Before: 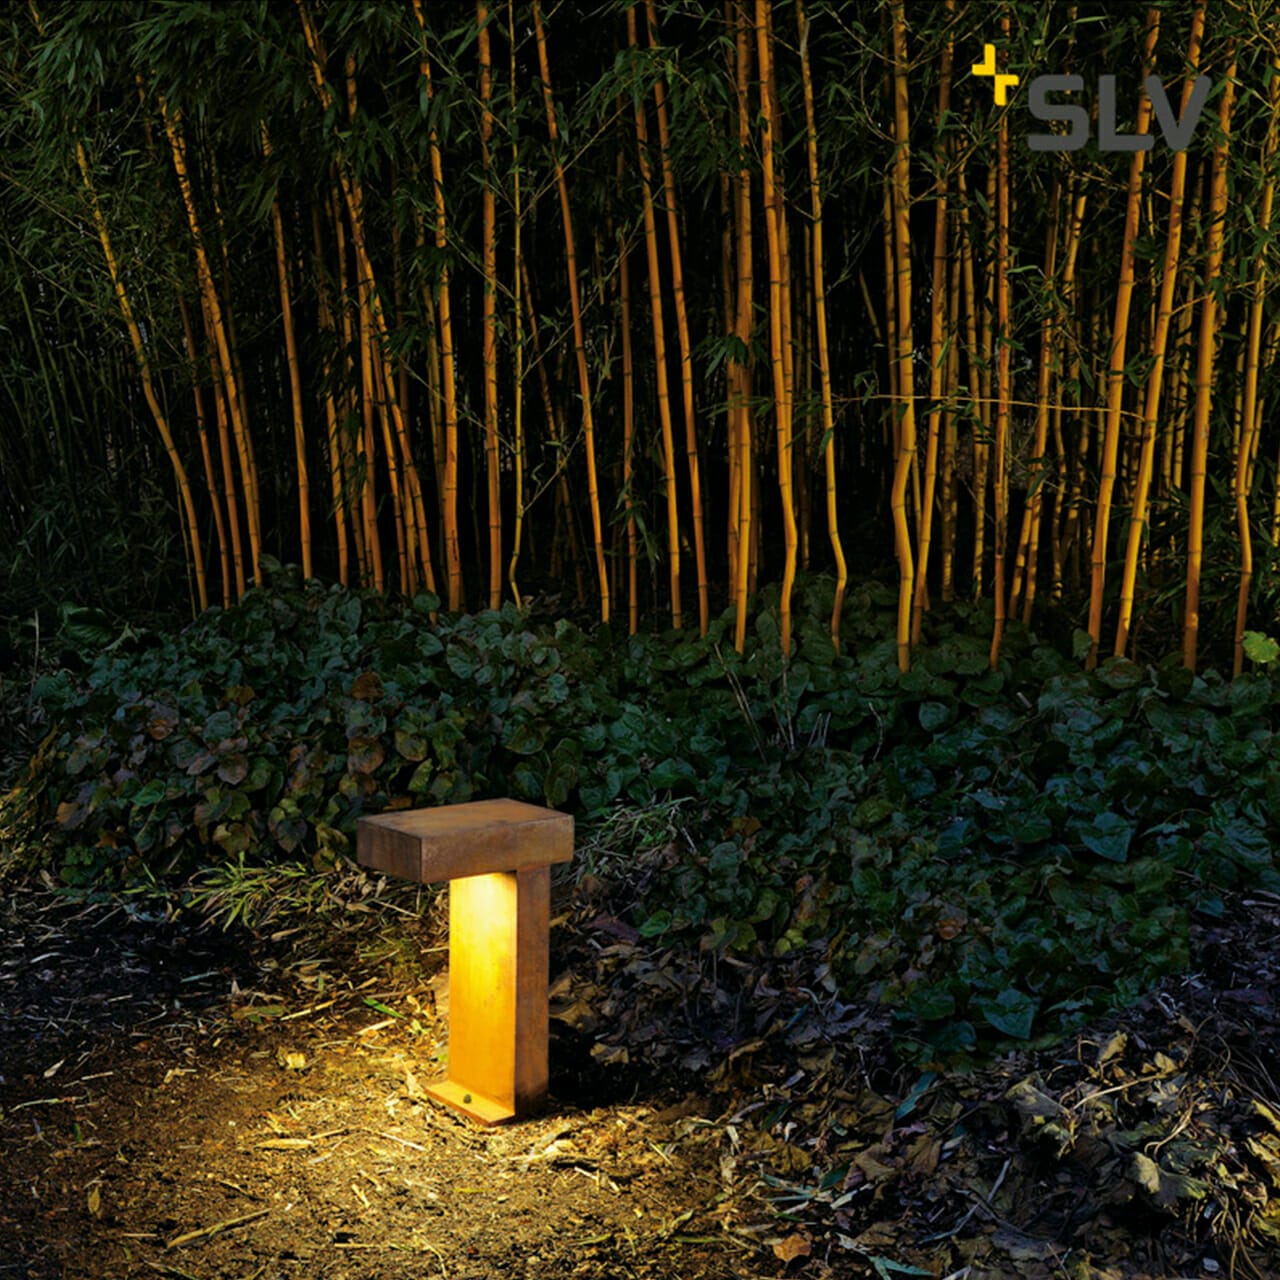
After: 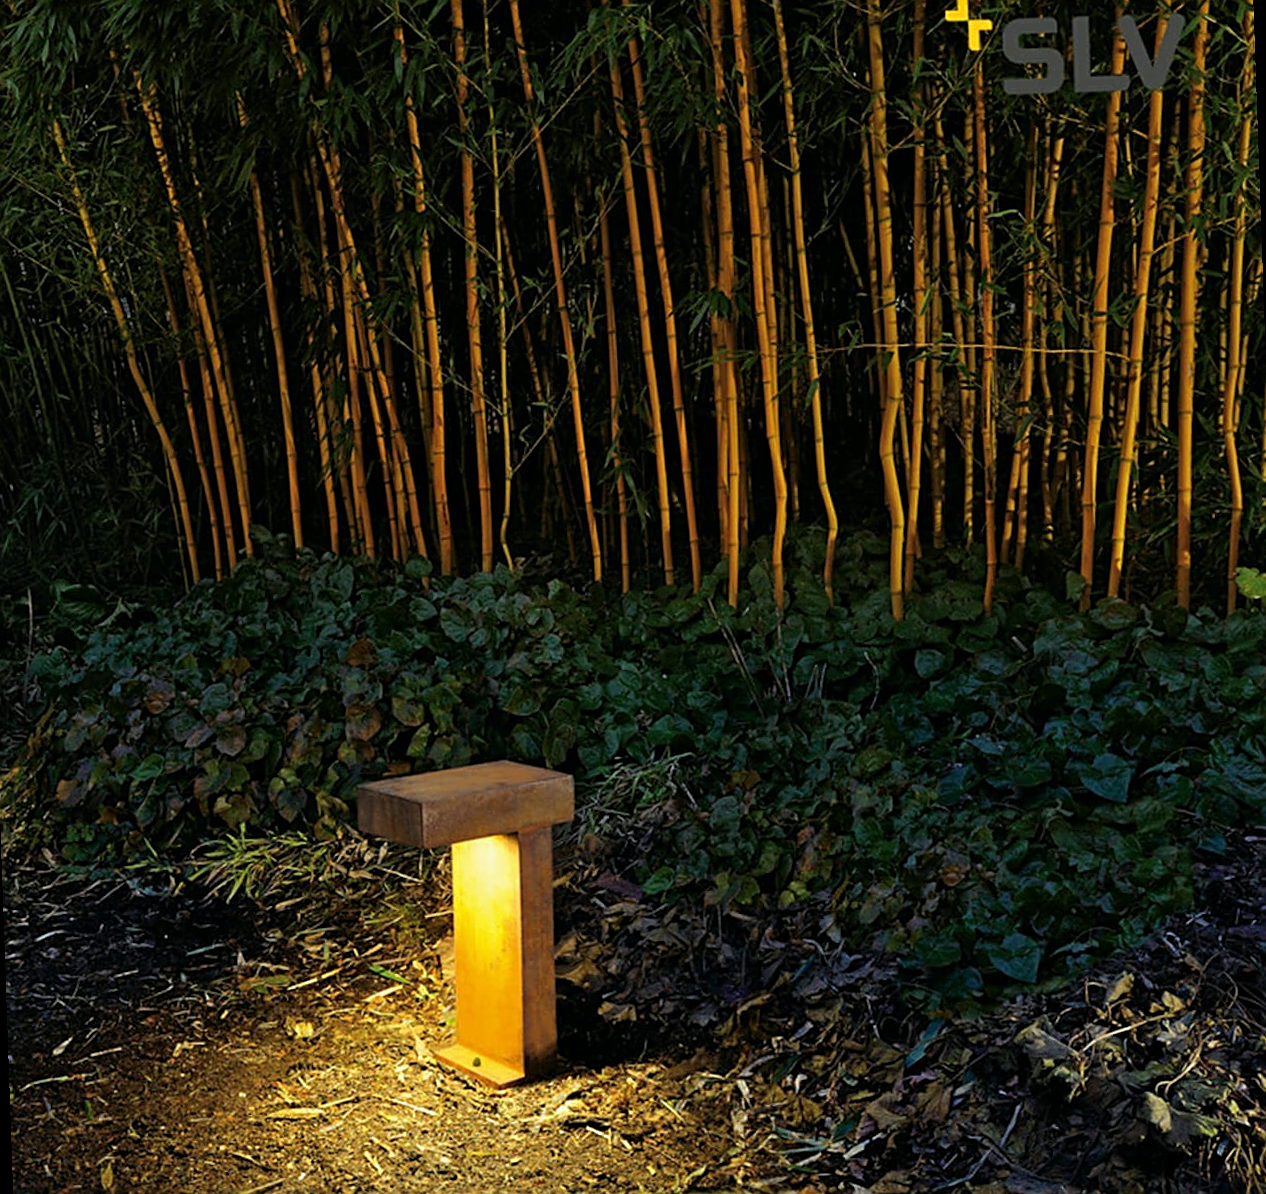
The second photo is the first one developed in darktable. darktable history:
sharpen: on, module defaults
rotate and perspective: rotation -2°, crop left 0.022, crop right 0.978, crop top 0.049, crop bottom 0.951
